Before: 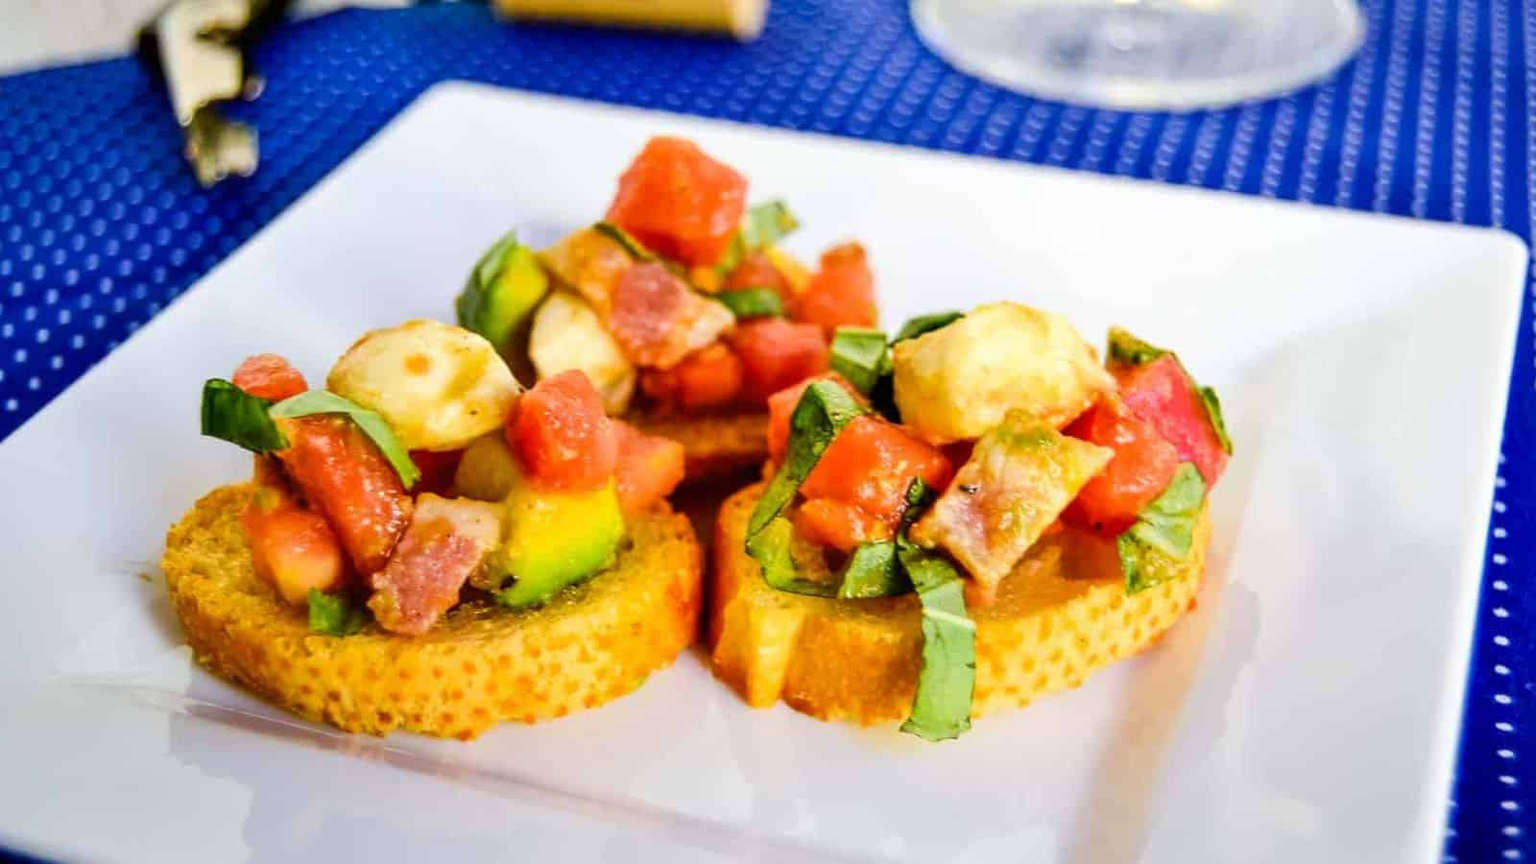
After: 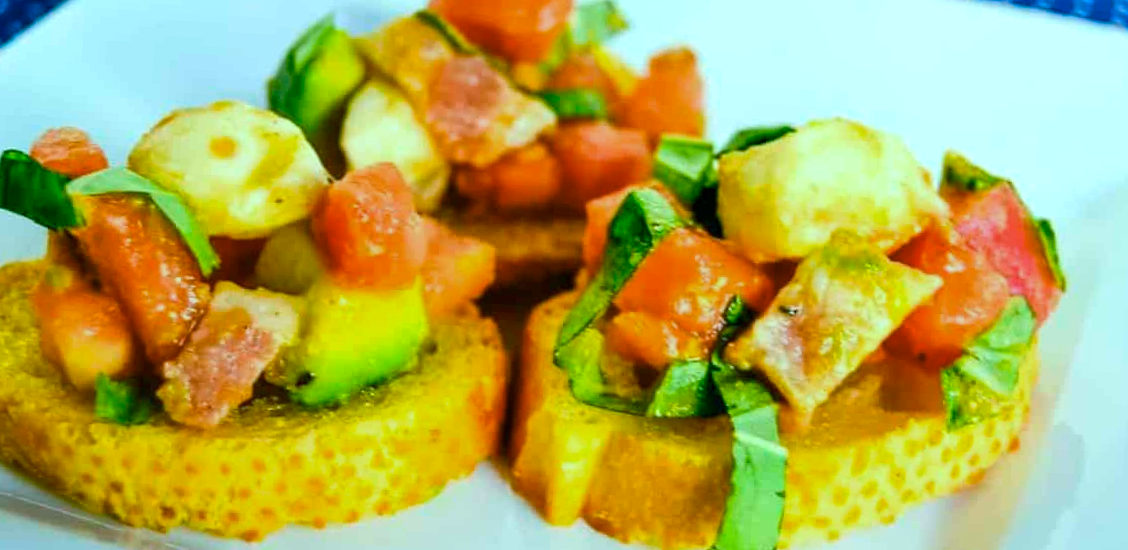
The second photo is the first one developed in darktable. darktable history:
color balance rgb: shadows lift › chroma 11.71%, shadows lift › hue 133.46°, power › chroma 2.15%, power › hue 166.83°, highlights gain › chroma 4%, highlights gain › hue 200.2°, perceptual saturation grading › global saturation 18.05%
crop and rotate: angle -3.37°, left 9.79%, top 20.73%, right 12.42%, bottom 11.82%
